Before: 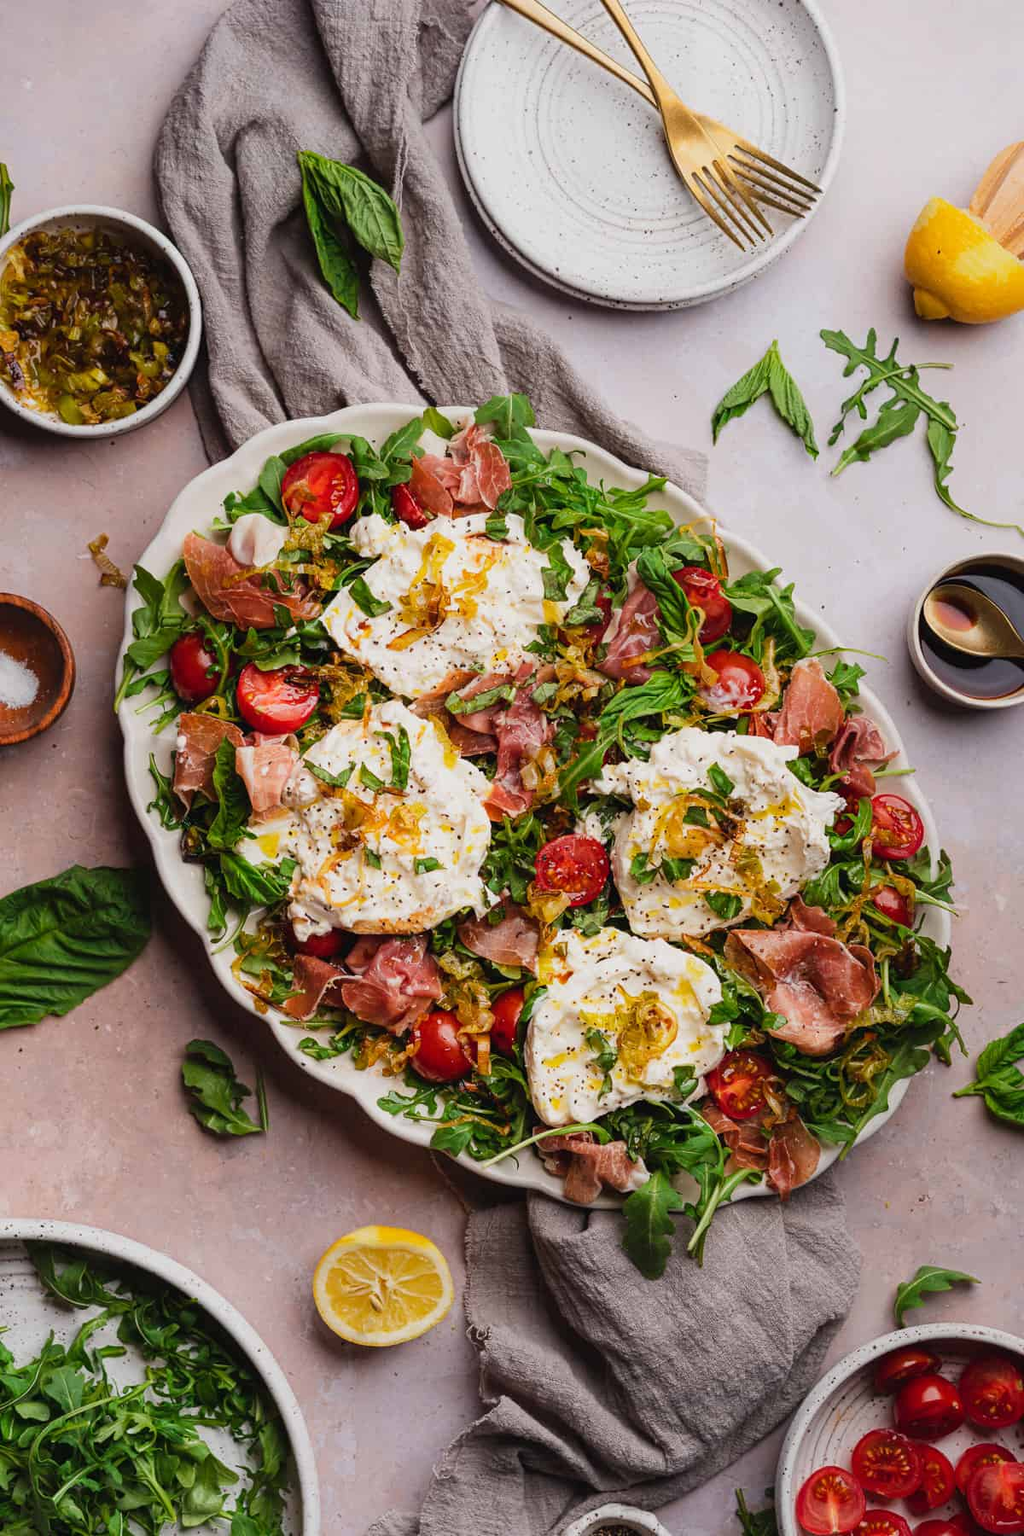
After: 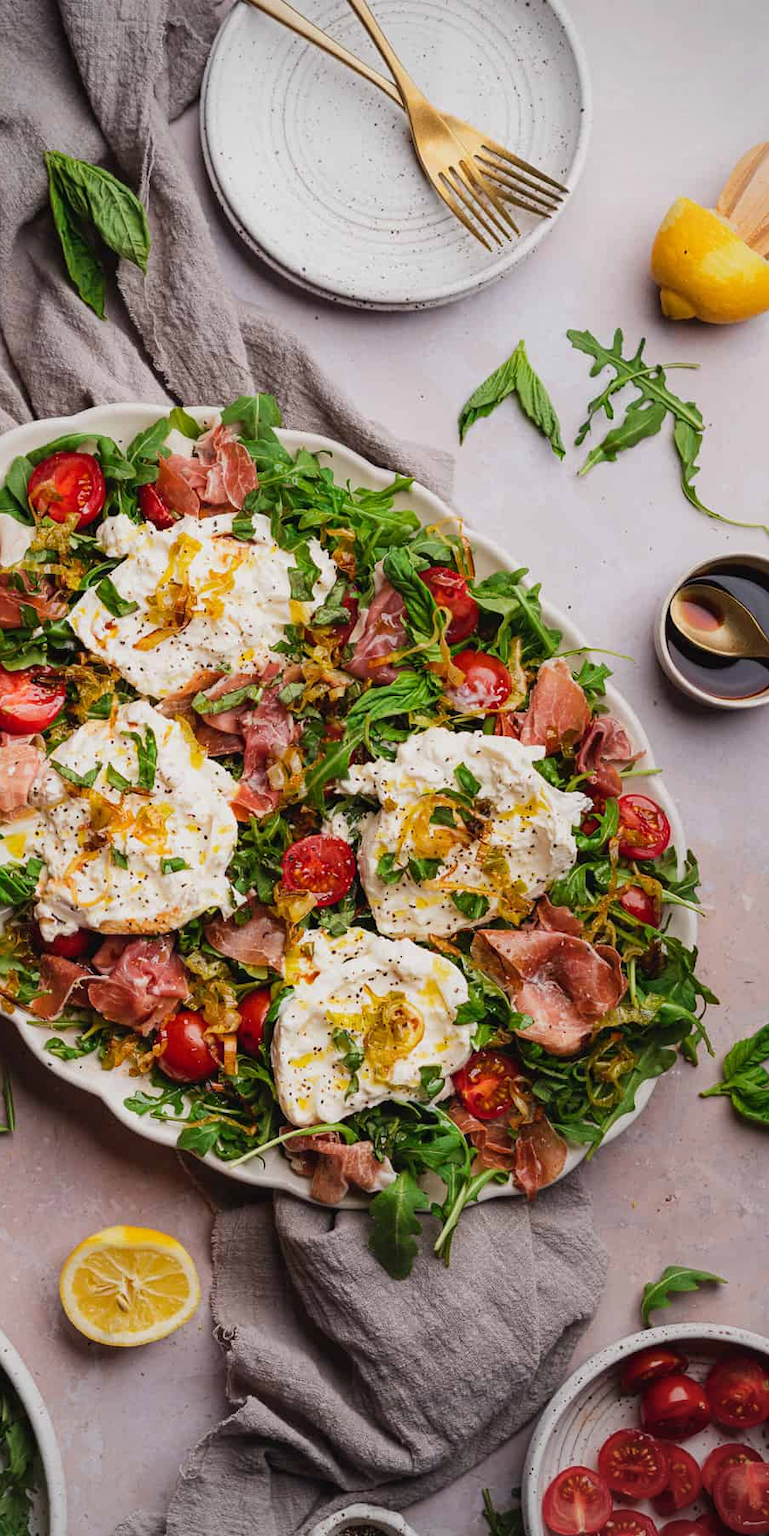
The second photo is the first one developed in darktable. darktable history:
crop and rotate: left 24.784%
tone equalizer: edges refinement/feathering 500, mask exposure compensation -1.57 EV, preserve details no
vignetting: fall-off radius 61.06%, unbound false
